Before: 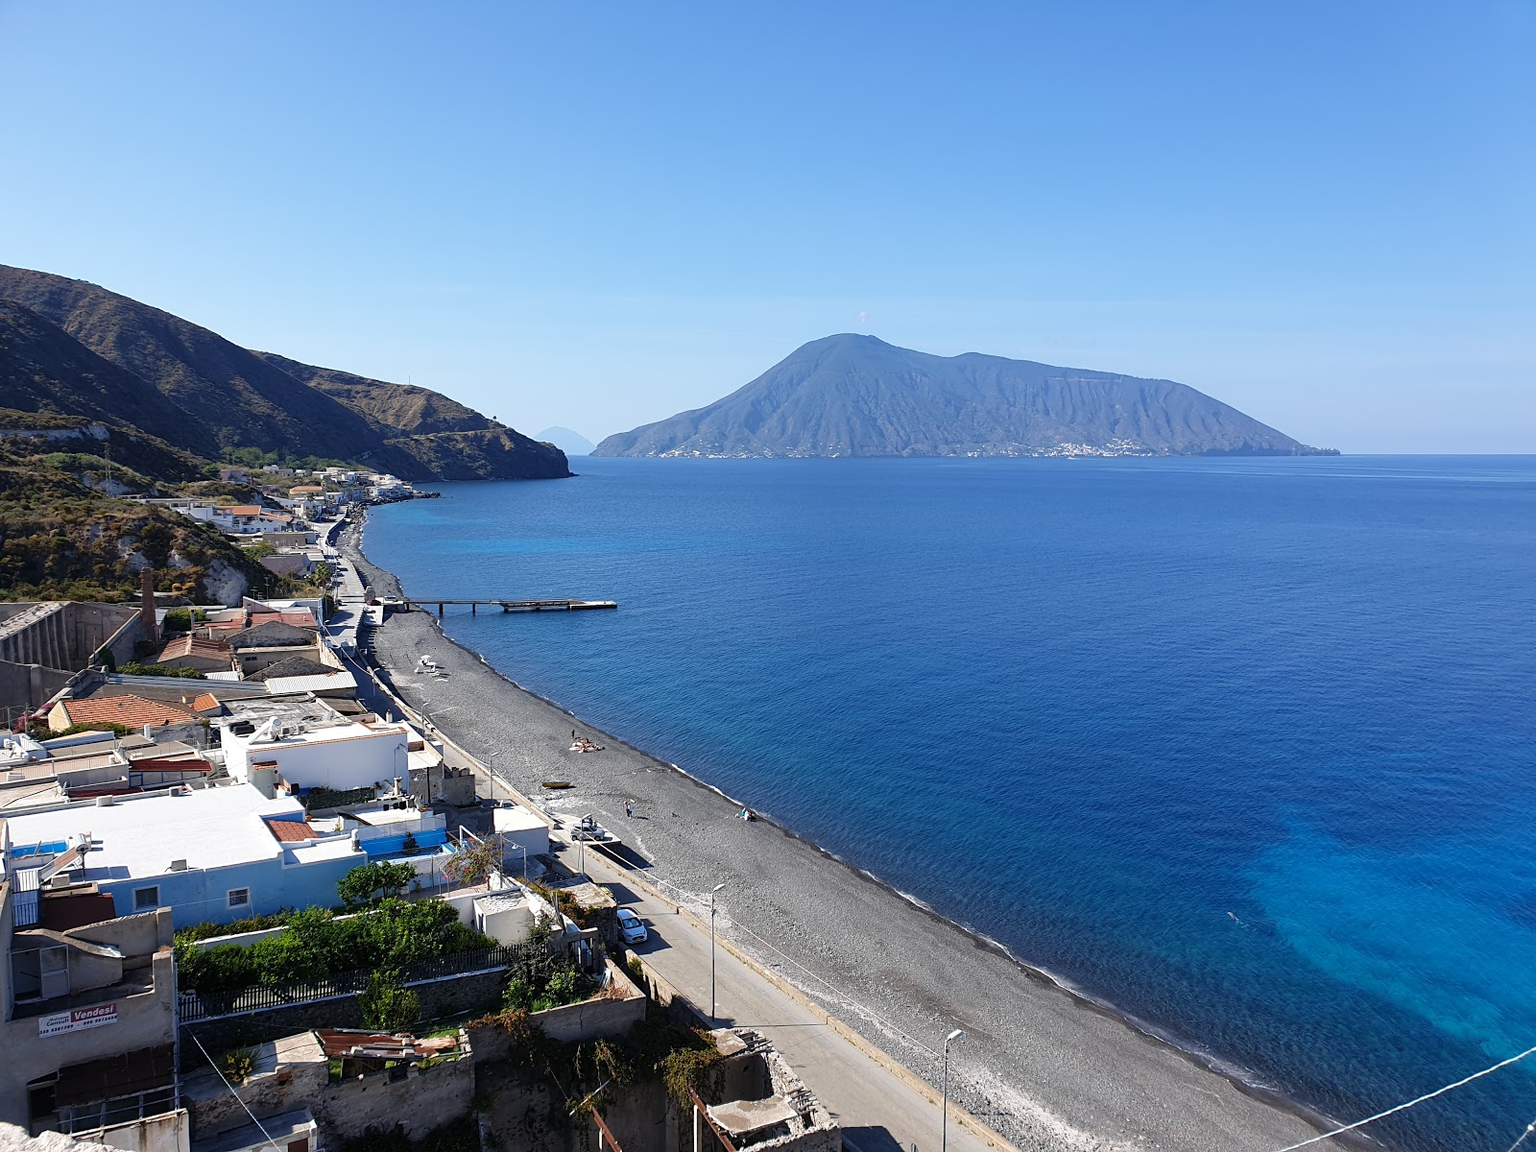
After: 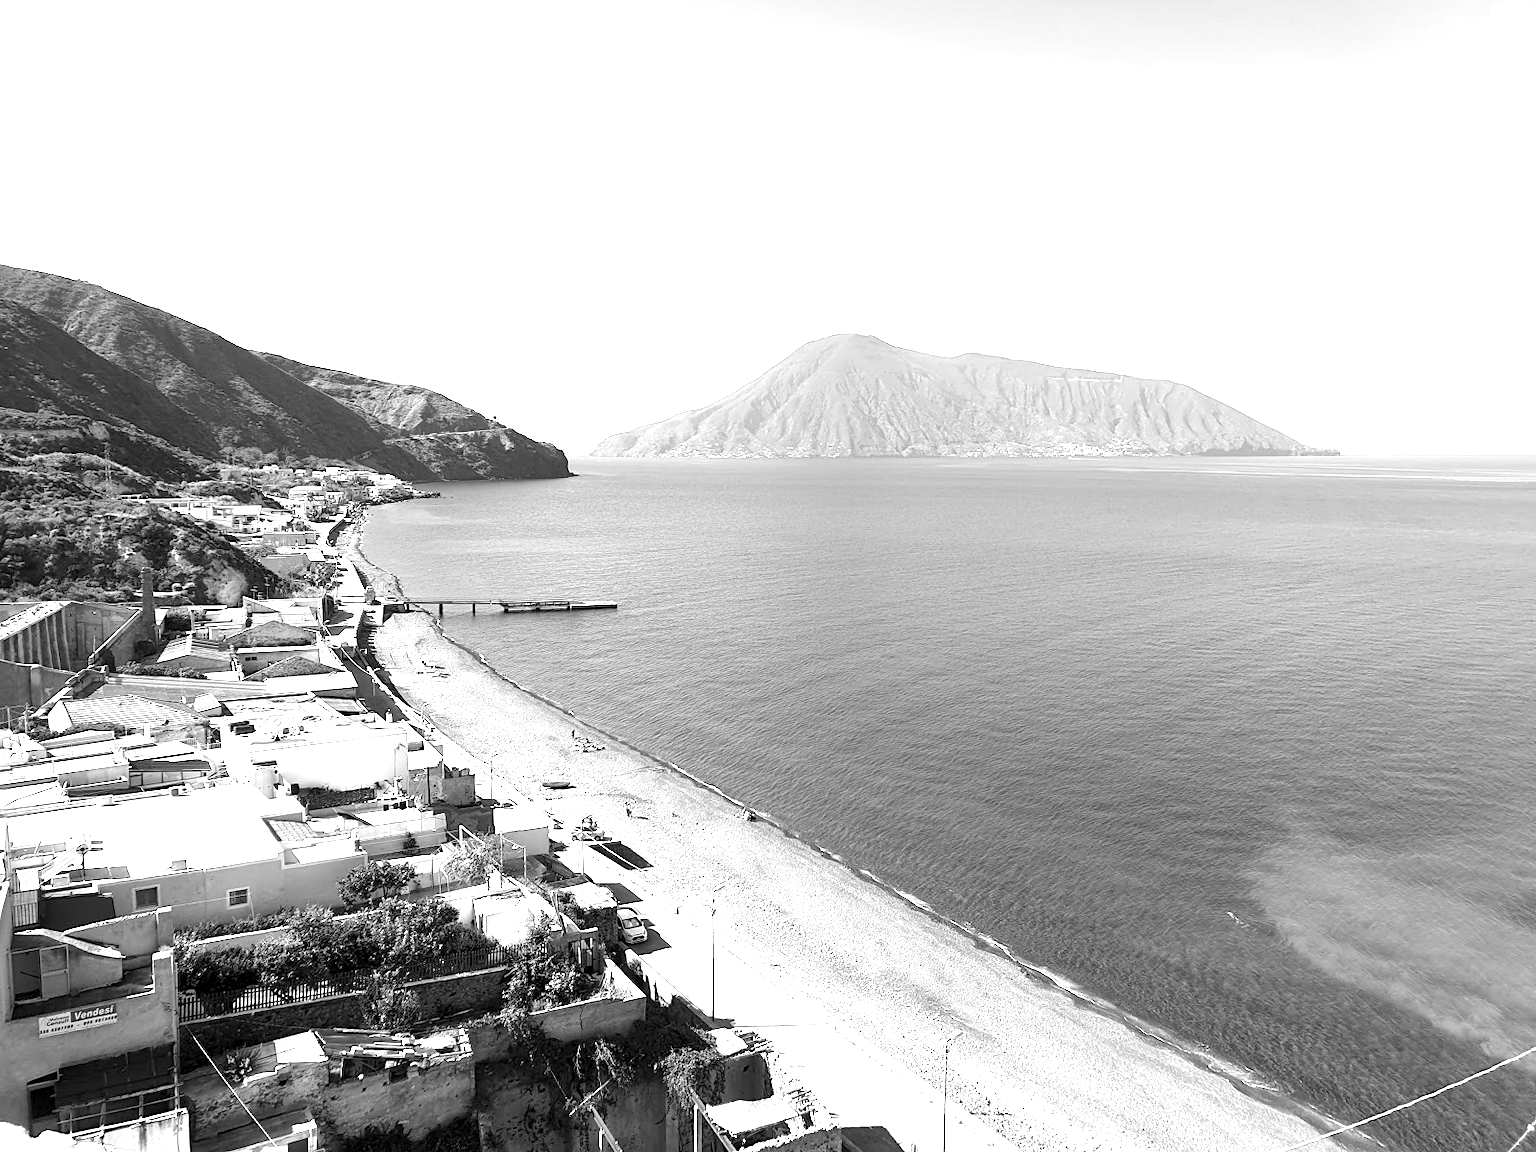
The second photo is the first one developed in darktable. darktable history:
monochrome: a -35.87, b 49.73, size 1.7
exposure: black level correction 0.001, exposure 2 EV, compensate highlight preservation false
